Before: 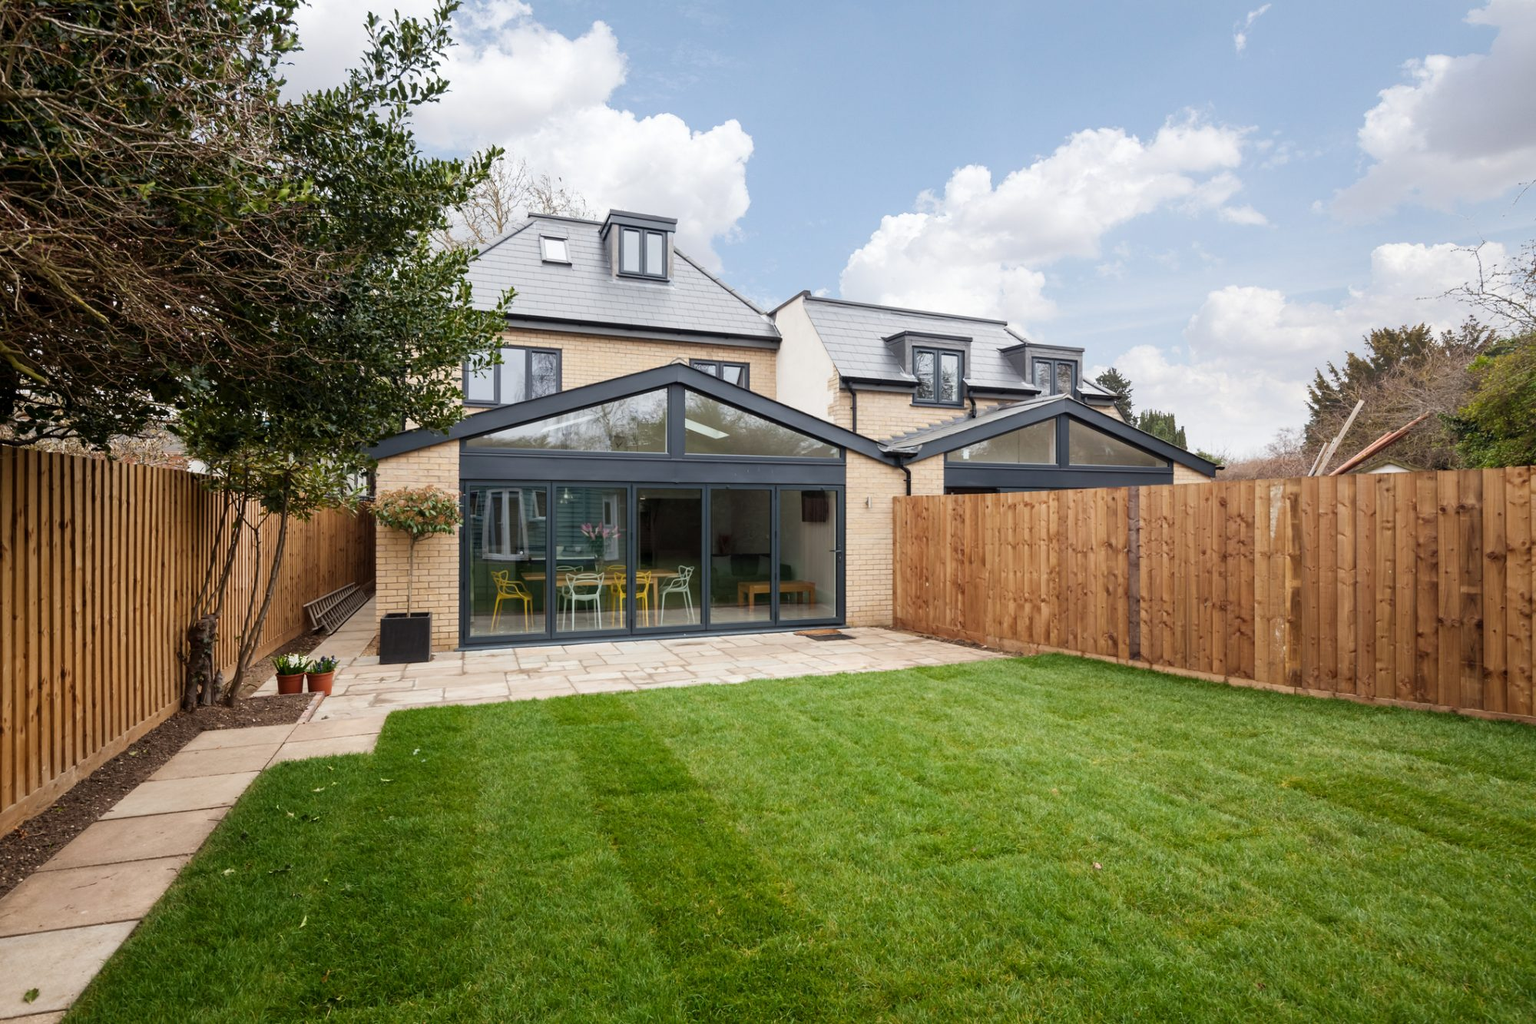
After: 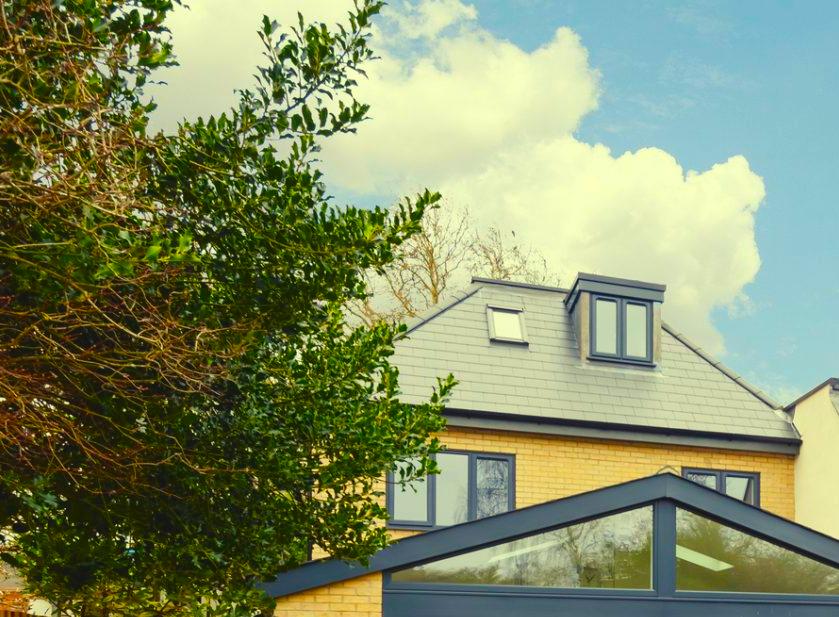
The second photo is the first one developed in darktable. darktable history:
color balance rgb: shadows lift › chroma 2%, shadows lift › hue 247.2°, power › chroma 0.3%, power › hue 25.2°, highlights gain › chroma 3%, highlights gain › hue 60°, global offset › luminance 0.75%, perceptual saturation grading › global saturation 20%, perceptual saturation grading › highlights -20%, perceptual saturation grading › shadows 30%, global vibrance 20%
color correction: highlights a* -10.77, highlights b* 9.8, saturation 1.72
crop and rotate: left 10.817%, top 0.062%, right 47.194%, bottom 53.626%
